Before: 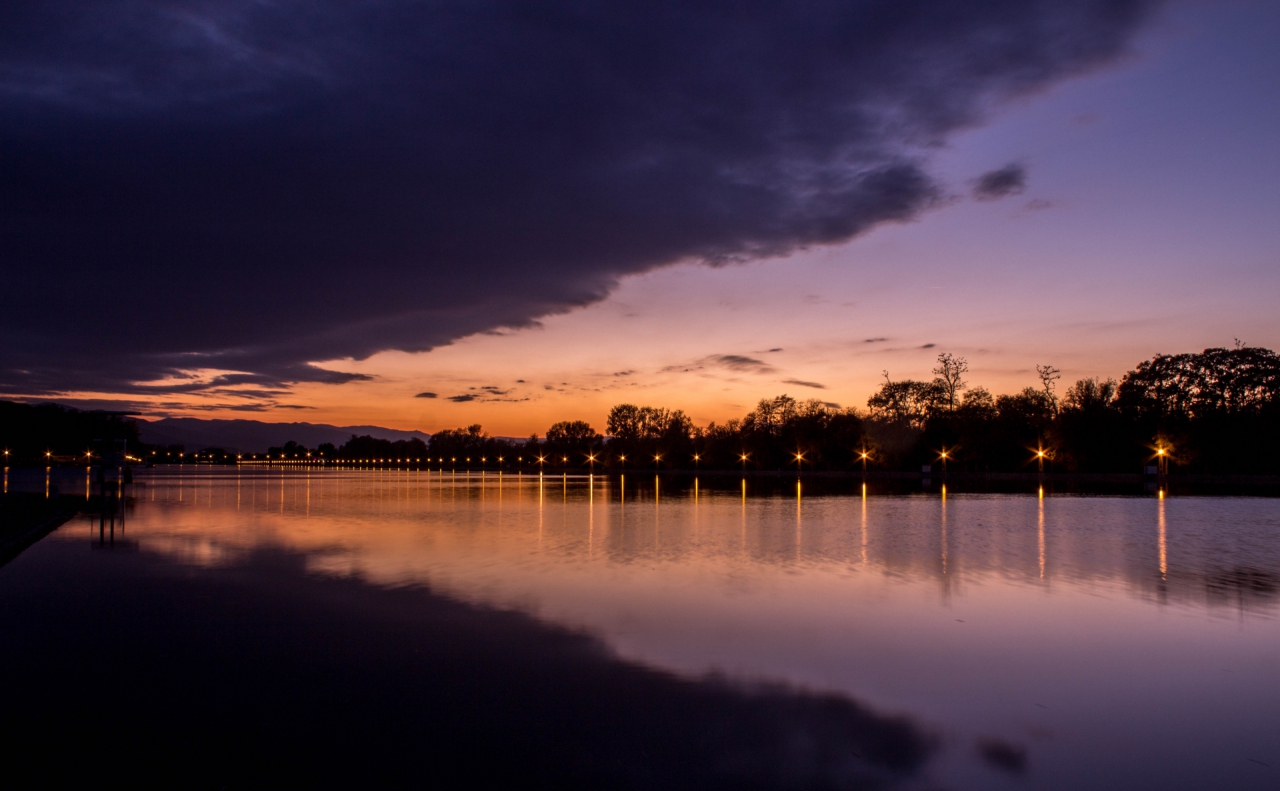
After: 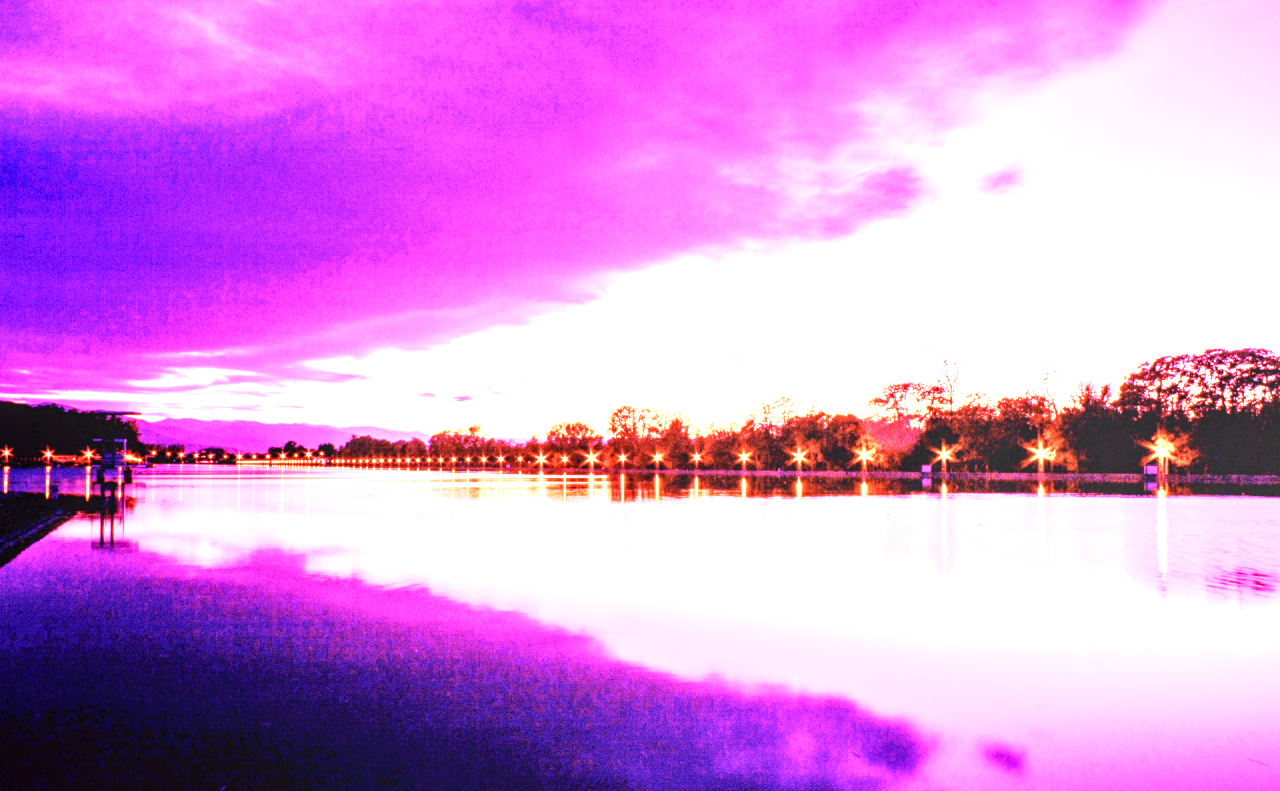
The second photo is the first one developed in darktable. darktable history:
base curve: curves: ch0 [(0, 0) (0.204, 0.334) (0.55, 0.733) (1, 1)], preserve colors none
tone equalizer: on, module defaults
white balance: red 8, blue 8
local contrast: on, module defaults
